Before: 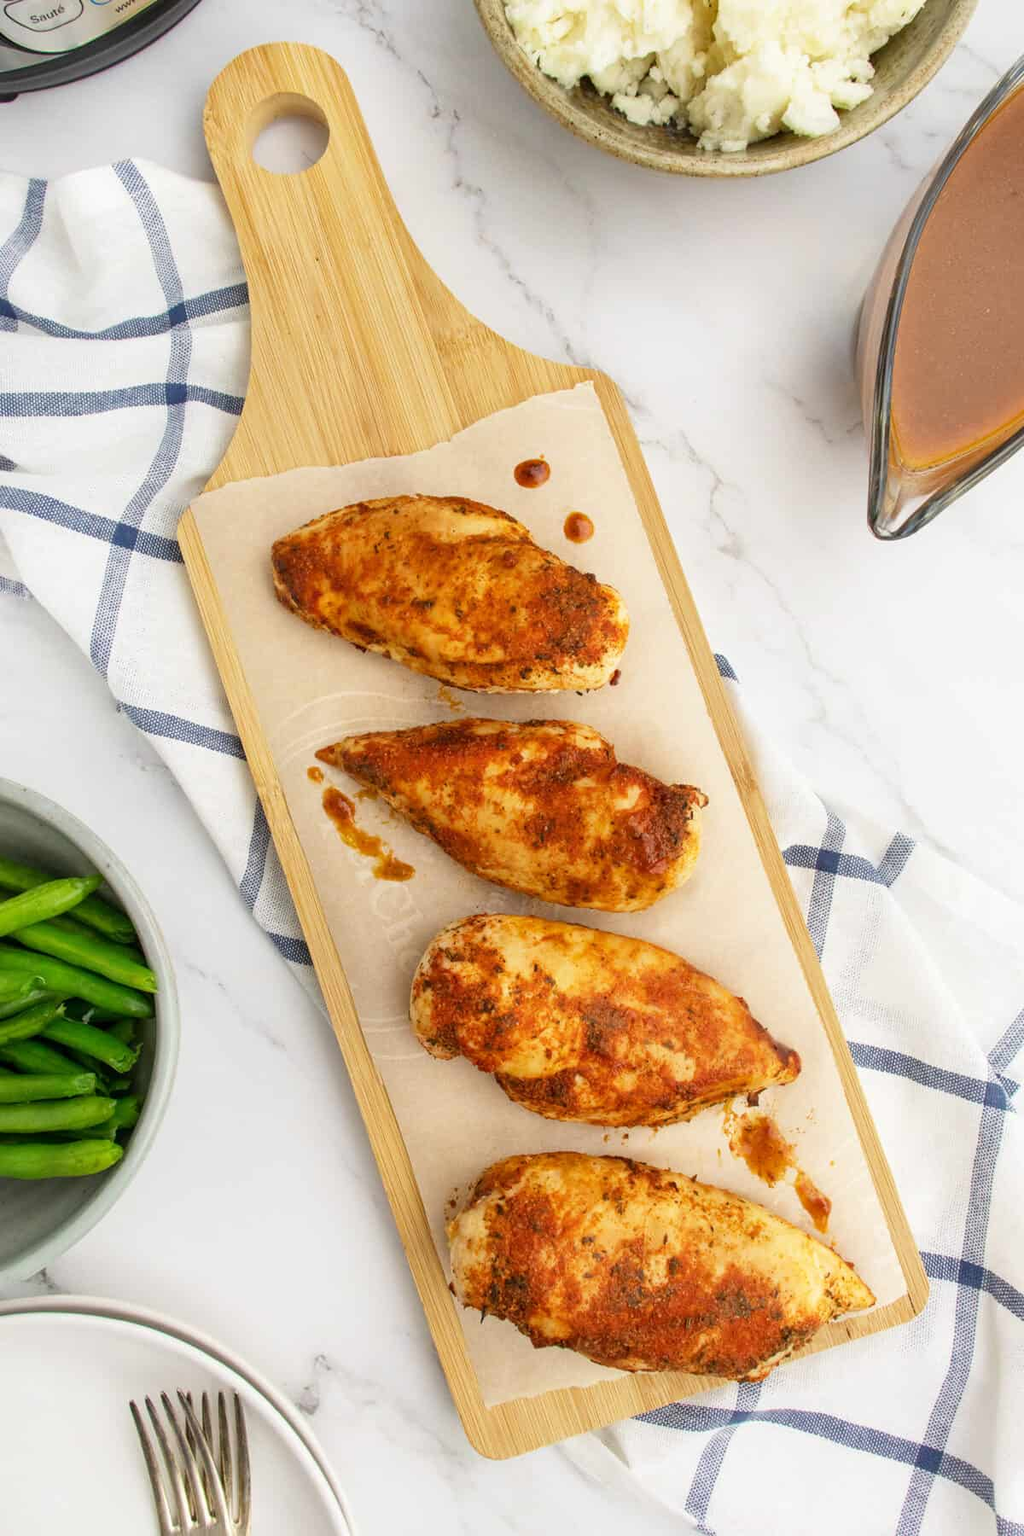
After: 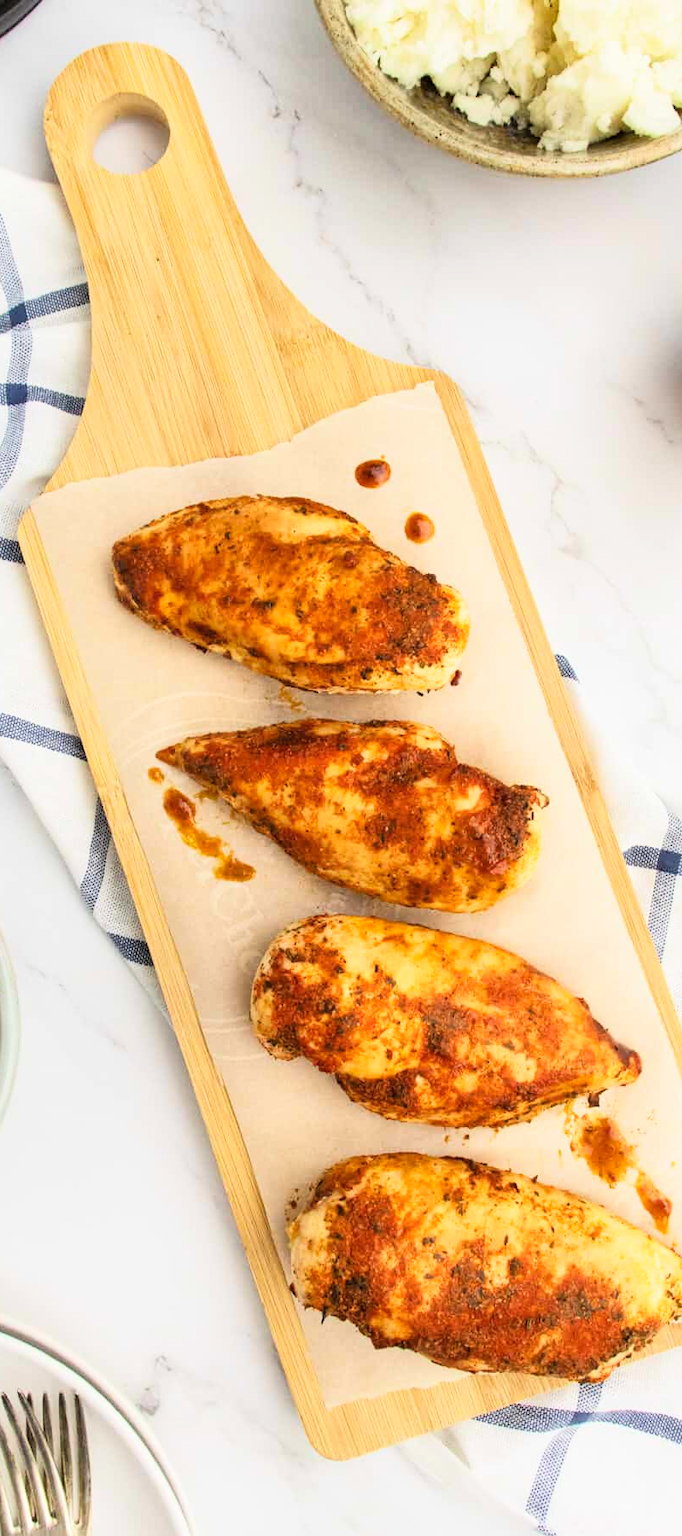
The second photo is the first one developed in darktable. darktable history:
sharpen: radius 2.93, amount 0.854, threshold 47.195
tone curve: curves: ch0 [(0, 0.013) (0.054, 0.018) (0.205, 0.191) (0.289, 0.292) (0.39, 0.424) (0.493, 0.551) (0.647, 0.752) (0.796, 0.887) (1, 0.998)]; ch1 [(0, 0) (0.371, 0.339) (0.477, 0.452) (0.494, 0.495) (0.501, 0.501) (0.51, 0.516) (0.54, 0.557) (0.572, 0.605) (0.625, 0.687) (0.774, 0.841) (1, 1)]; ch2 [(0, 0) (0.32, 0.281) (0.403, 0.399) (0.441, 0.428) (0.47, 0.469) (0.498, 0.496) (0.524, 0.543) (0.551, 0.579) (0.633, 0.665) (0.7, 0.711) (1, 1)], color space Lab, linked channels, preserve colors none
crop and rotate: left 15.589%, right 17.77%
